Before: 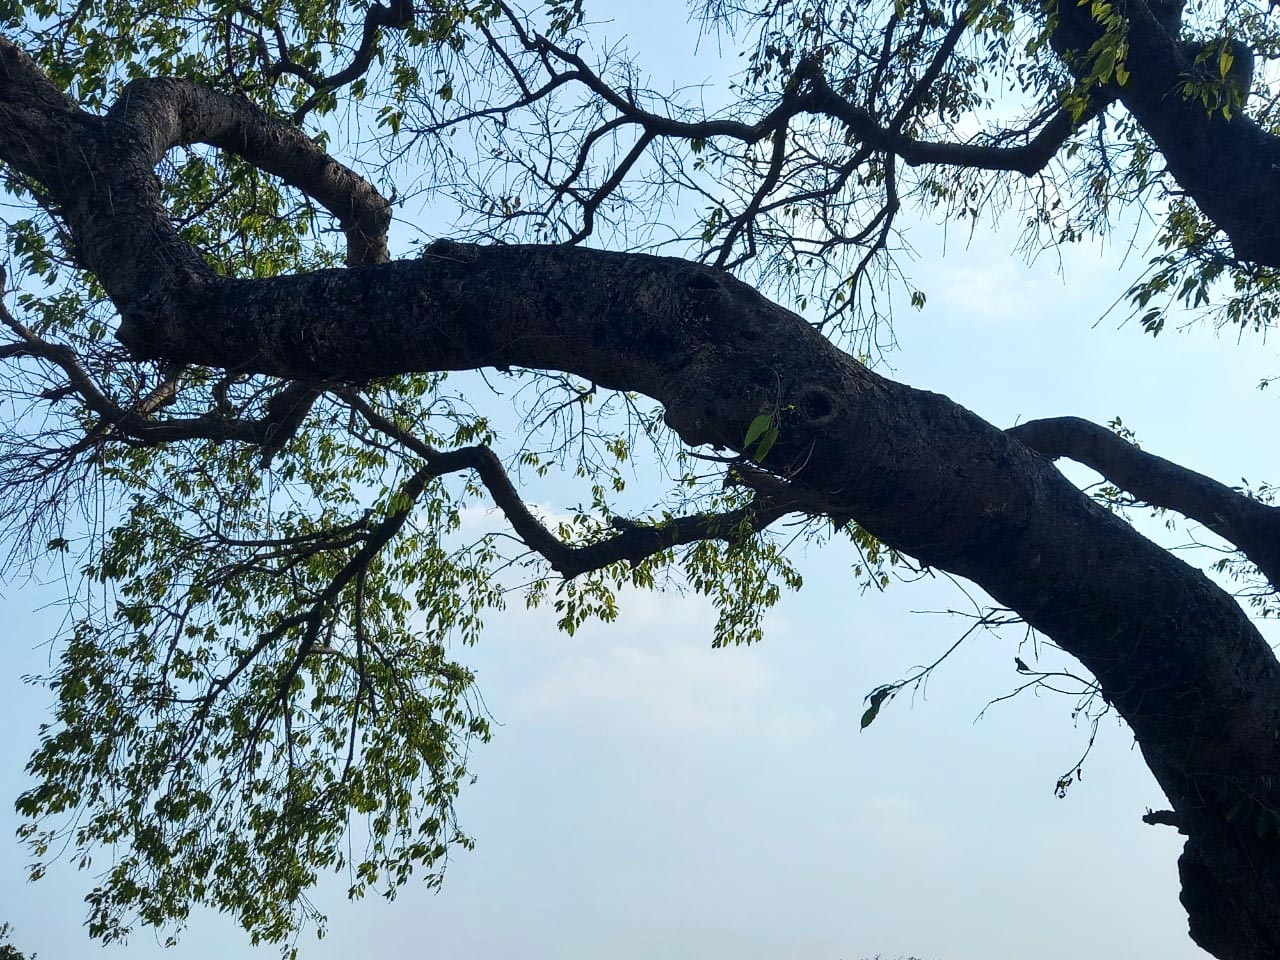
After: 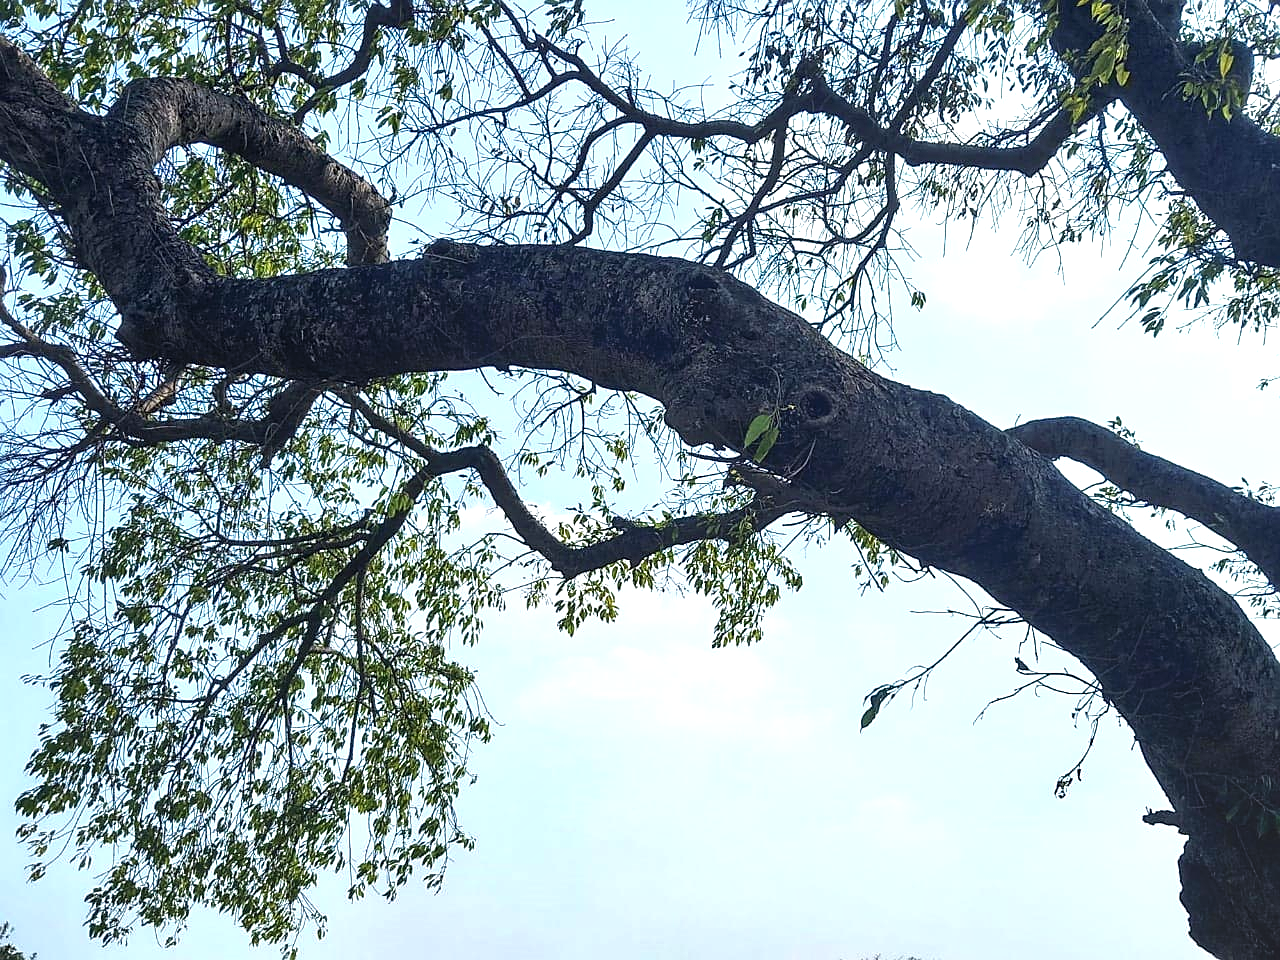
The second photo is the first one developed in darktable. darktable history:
local contrast: on, module defaults
sharpen: on, module defaults
exposure: exposure 0.65 EV, compensate highlight preservation false
